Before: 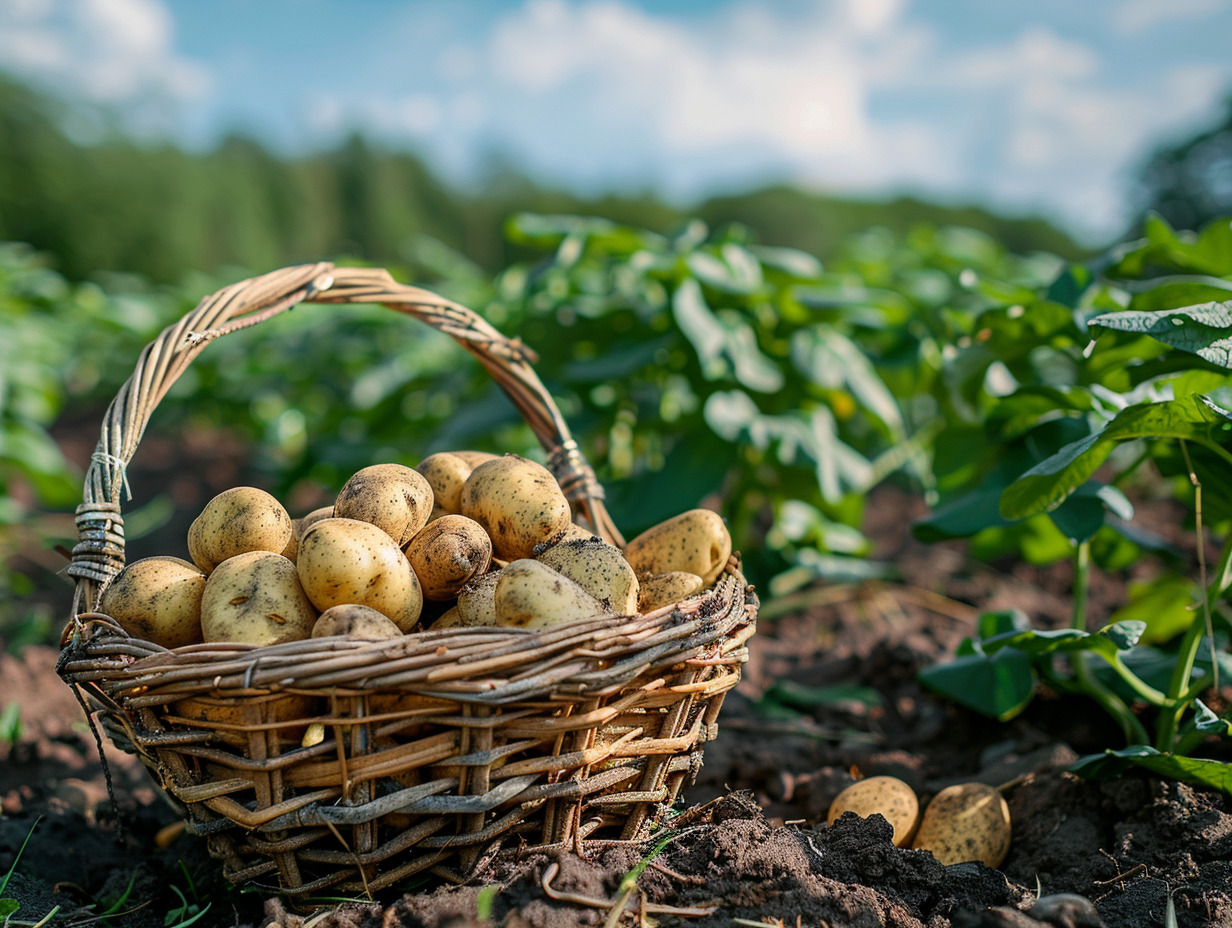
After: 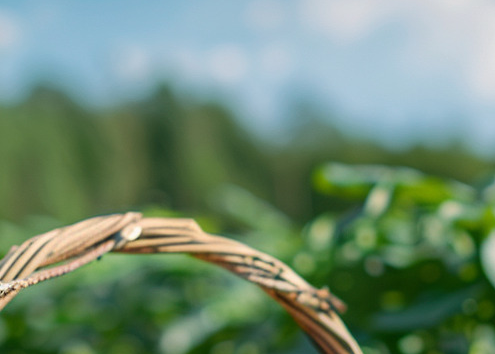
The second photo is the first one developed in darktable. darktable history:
crop: left 15.623%, top 5.448%, right 44.152%, bottom 56.38%
